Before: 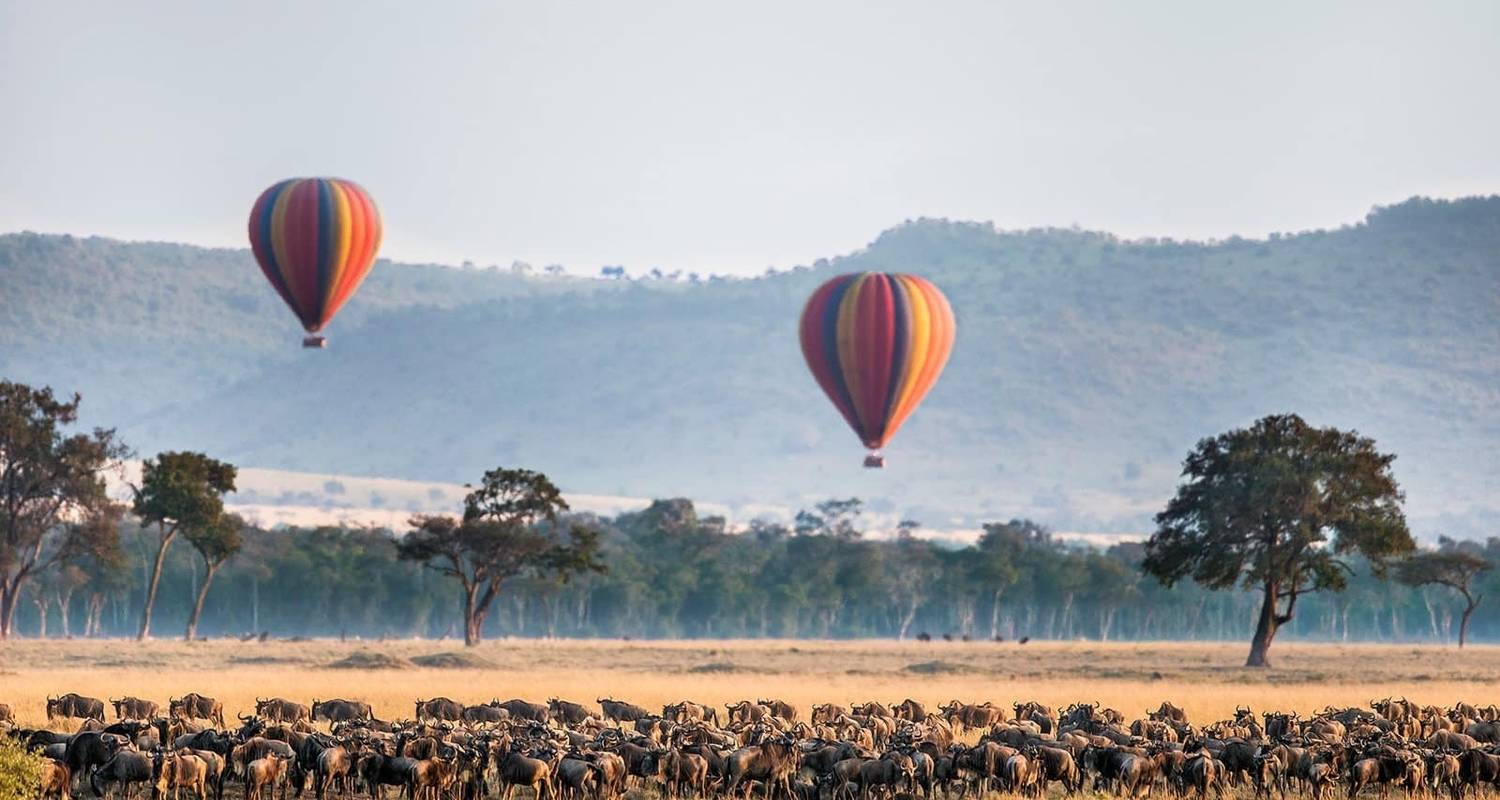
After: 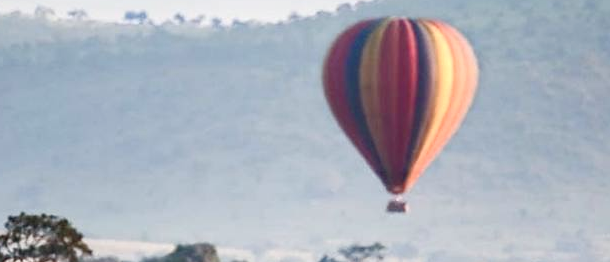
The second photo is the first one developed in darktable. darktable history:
color balance rgb: perceptual saturation grading › global saturation 0.617%, perceptual saturation grading › highlights -31.814%, perceptual saturation grading › mid-tones 5.794%, perceptual saturation grading › shadows 18.604%, global vibrance 10.275%, saturation formula JzAzBz (2021)
crop: left 31.844%, top 31.881%, right 27.476%, bottom 35.278%
